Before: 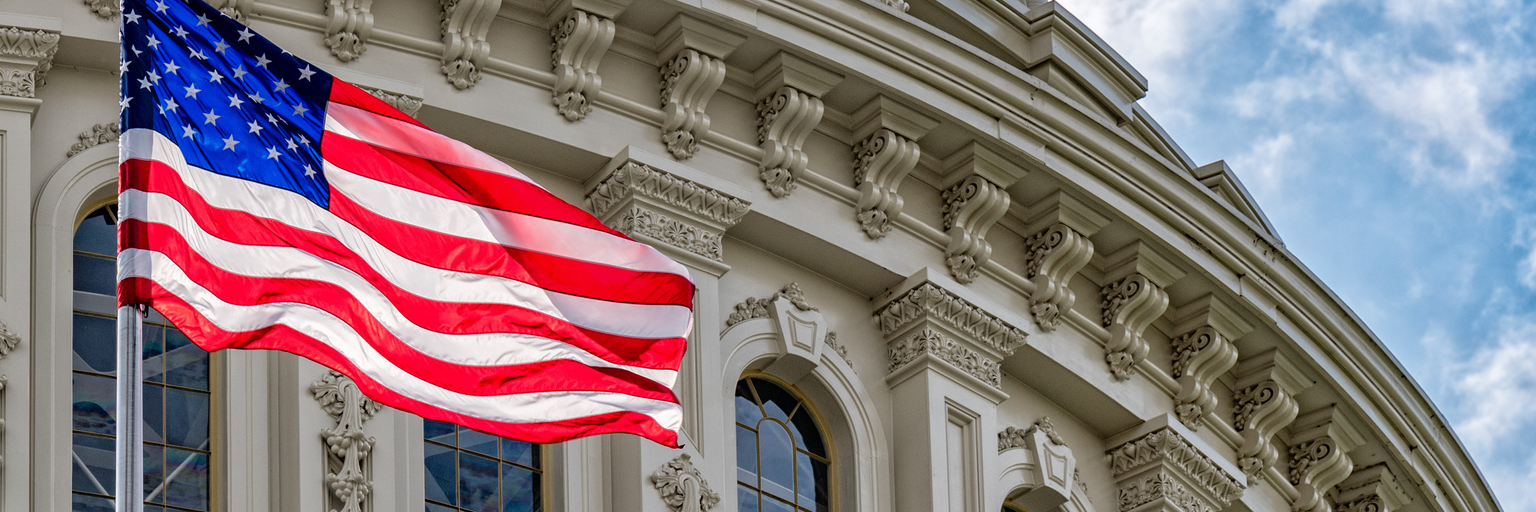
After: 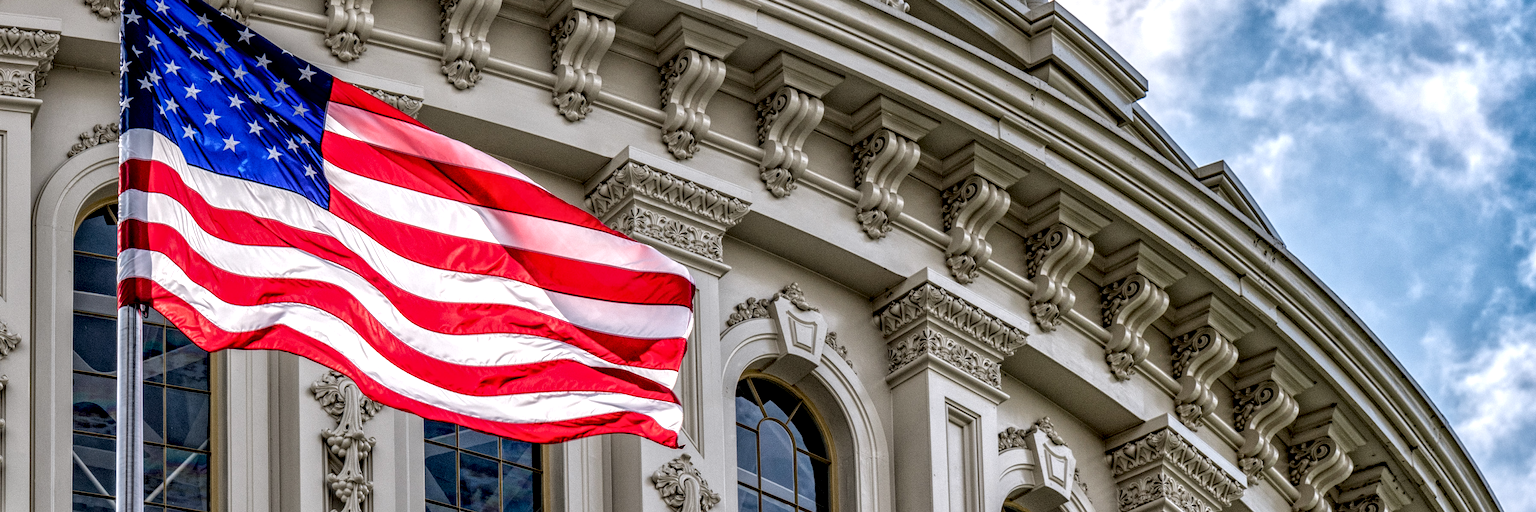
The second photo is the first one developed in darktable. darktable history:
white balance: red 1.004, blue 1.024
local contrast: highlights 0%, shadows 0%, detail 182%
